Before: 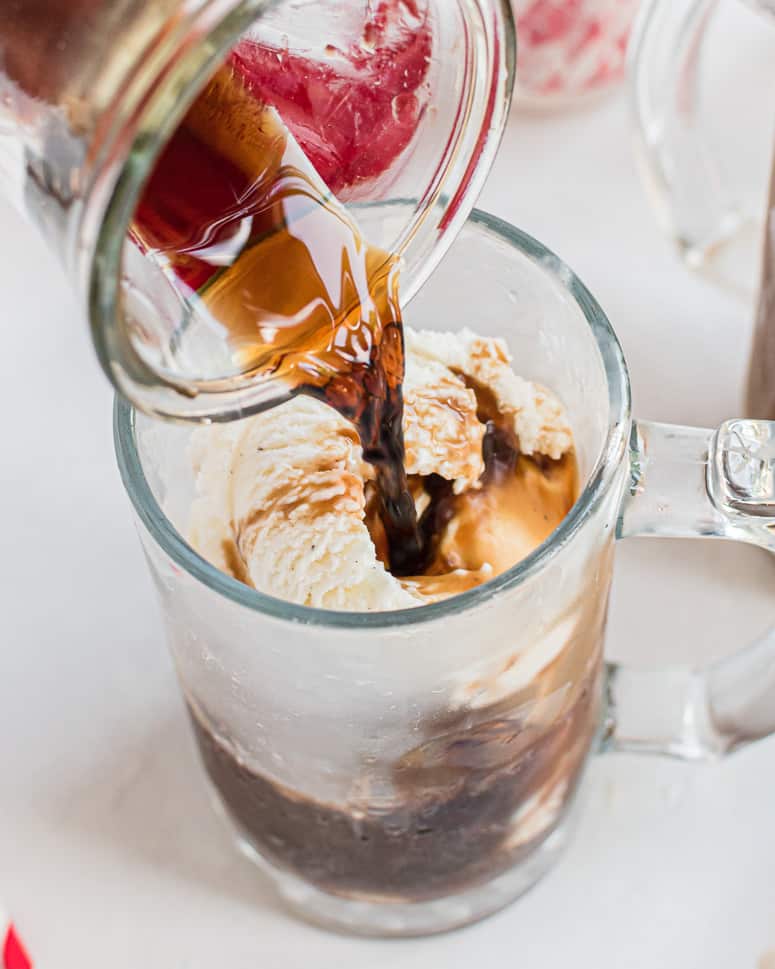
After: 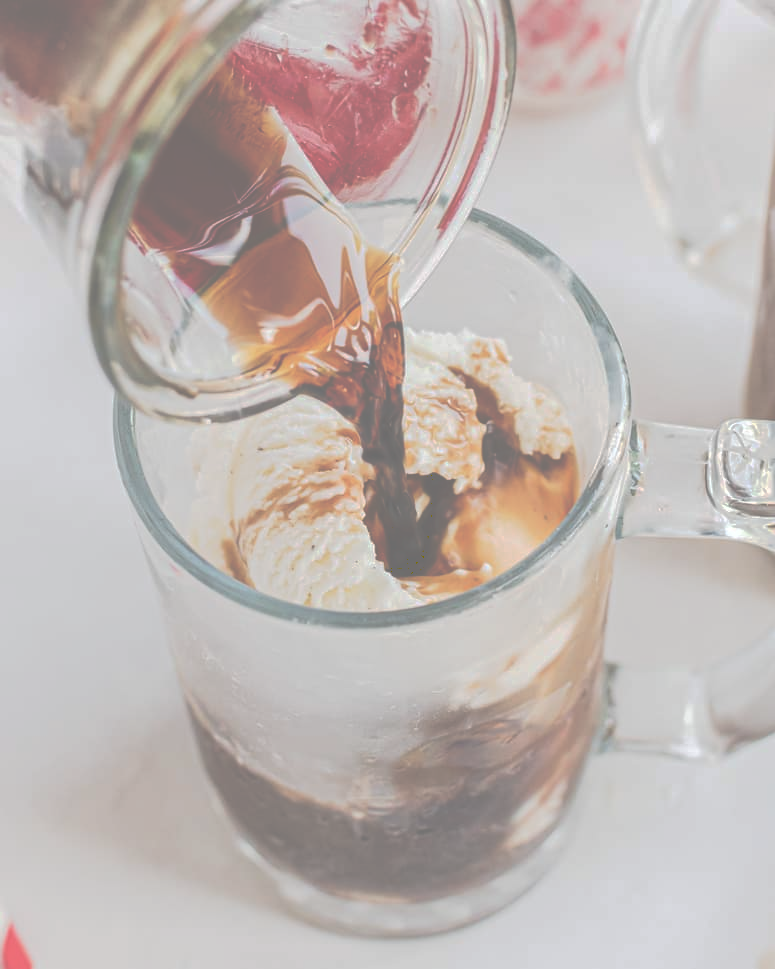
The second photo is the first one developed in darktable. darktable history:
tone curve: curves: ch0 [(0, 0) (0.003, 0.453) (0.011, 0.457) (0.025, 0.457) (0.044, 0.463) (0.069, 0.464) (0.1, 0.471) (0.136, 0.475) (0.177, 0.481) (0.224, 0.486) (0.277, 0.496) (0.335, 0.515) (0.399, 0.544) (0.468, 0.577) (0.543, 0.621) (0.623, 0.67) (0.709, 0.73) (0.801, 0.788) (0.898, 0.848) (1, 1)], preserve colors none
